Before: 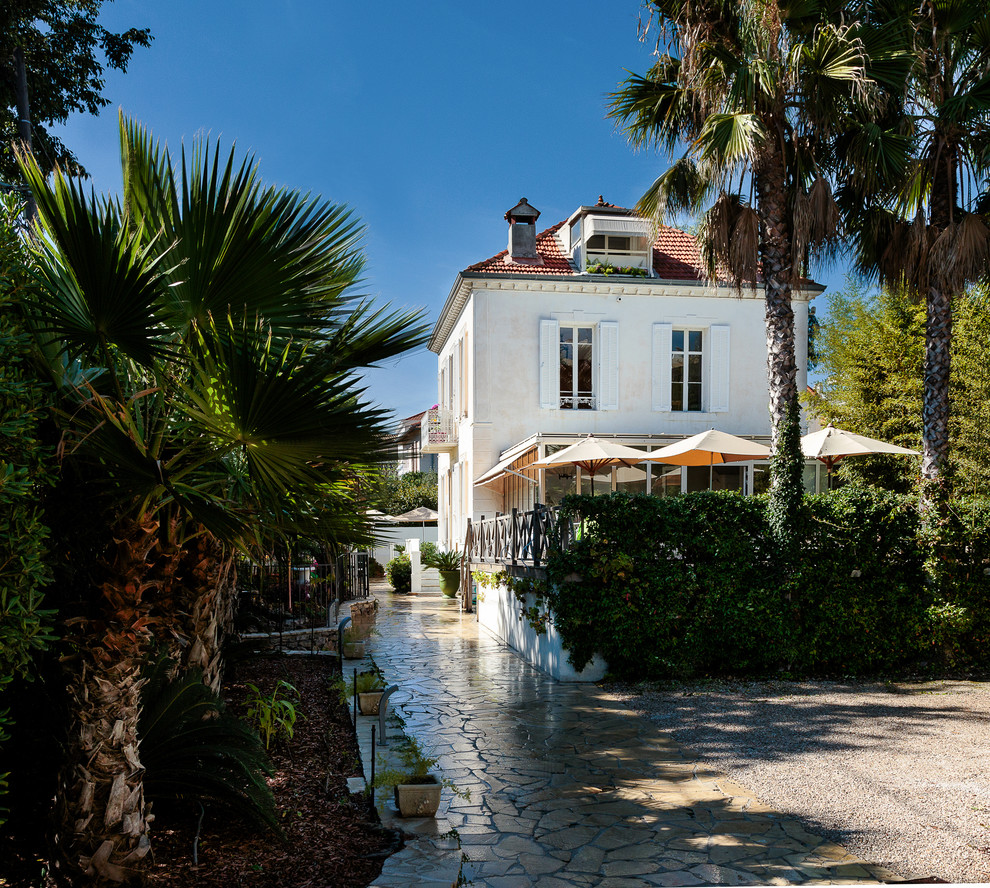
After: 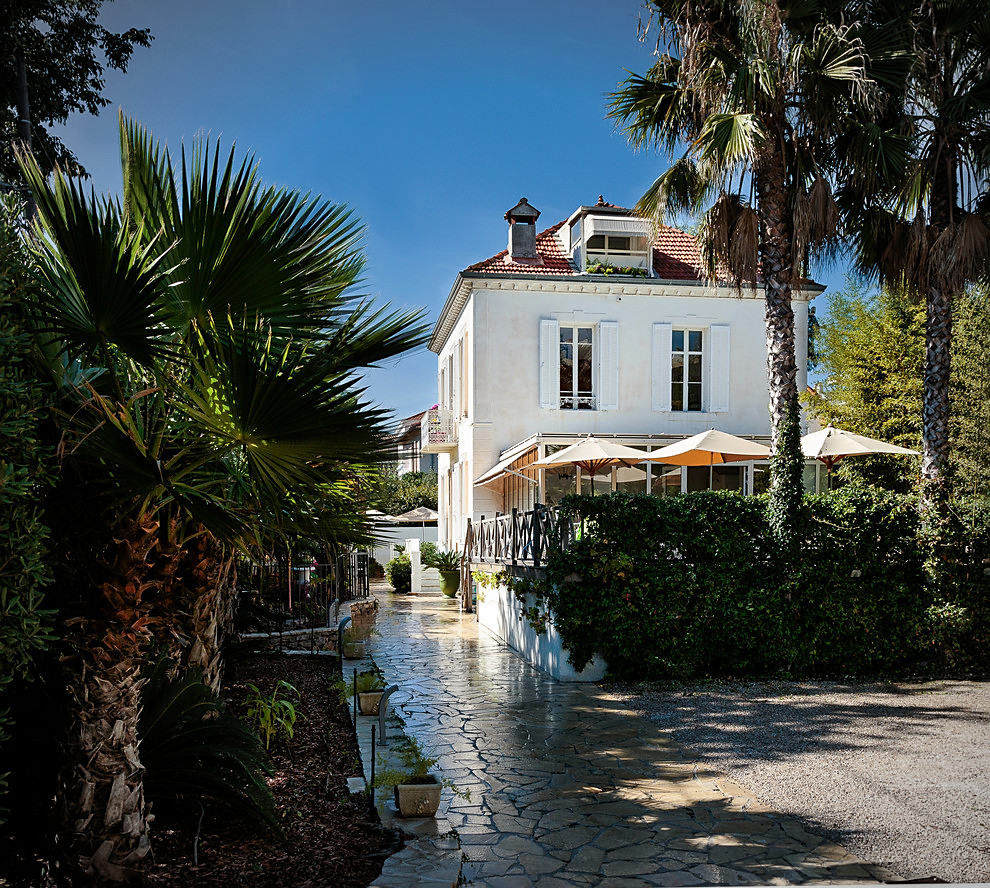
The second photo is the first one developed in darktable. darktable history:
vignetting: automatic ratio true
sharpen: radius 1.864, amount 0.398, threshold 1.271
